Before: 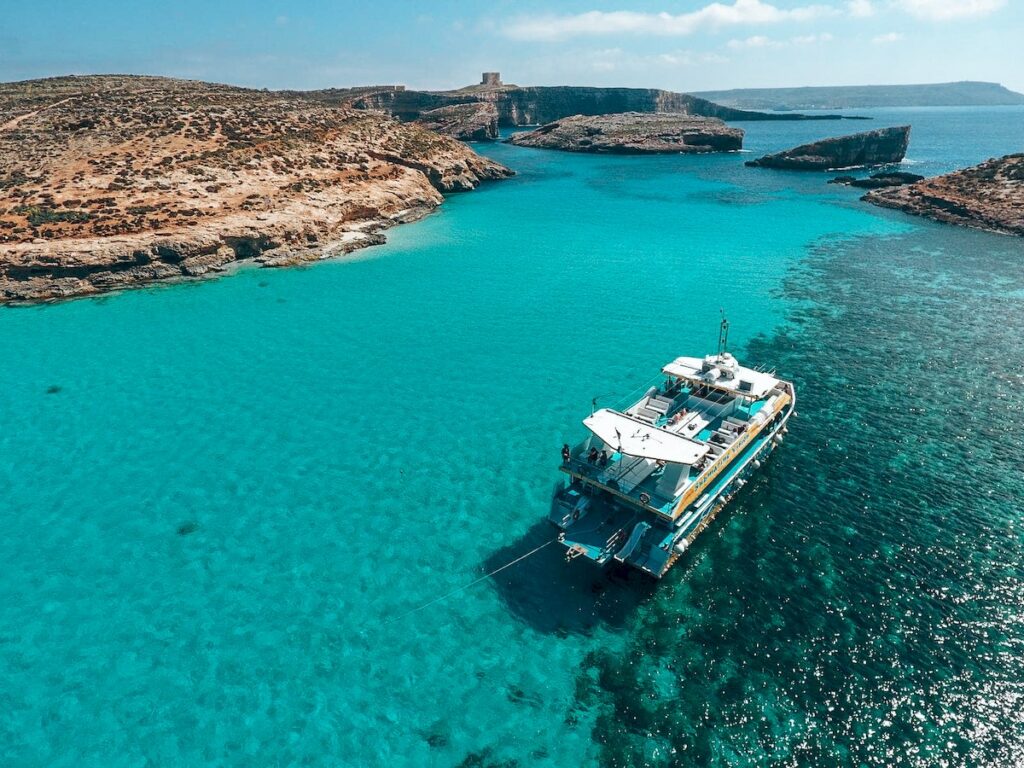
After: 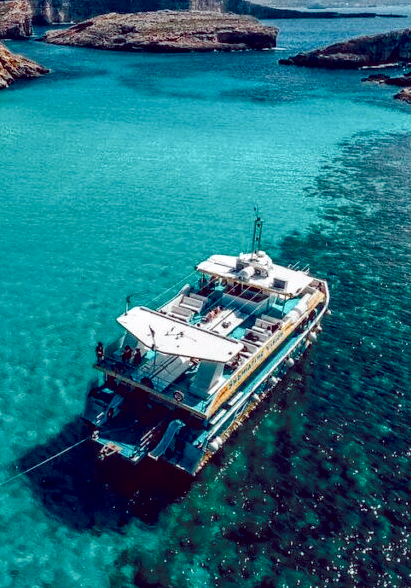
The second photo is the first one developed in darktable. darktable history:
crop: left 45.604%, top 13.372%, right 14.229%, bottom 10.014%
color balance rgb: global offset › chroma 0.282%, global offset › hue 319.58°, perceptual saturation grading › global saturation 0.688%, perceptual saturation grading › highlights -29.352%, perceptual saturation grading › mid-tones 29.41%, perceptual saturation grading › shadows 59.322%, global vibrance 10.061%, saturation formula JzAzBz (2021)
local contrast: on, module defaults
